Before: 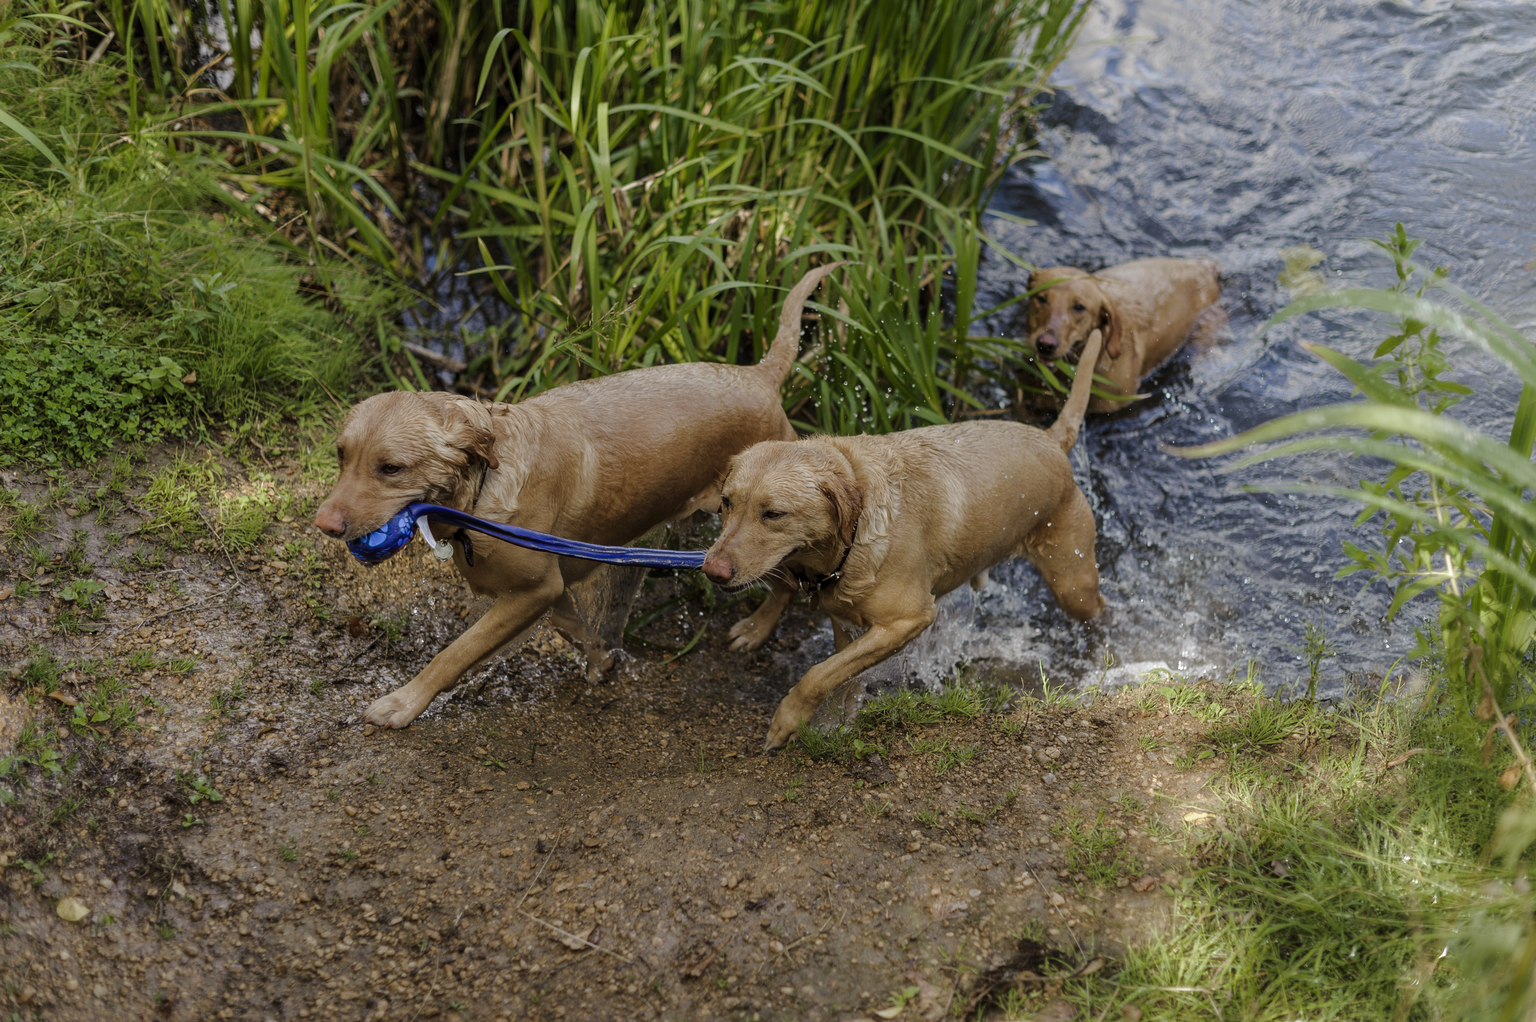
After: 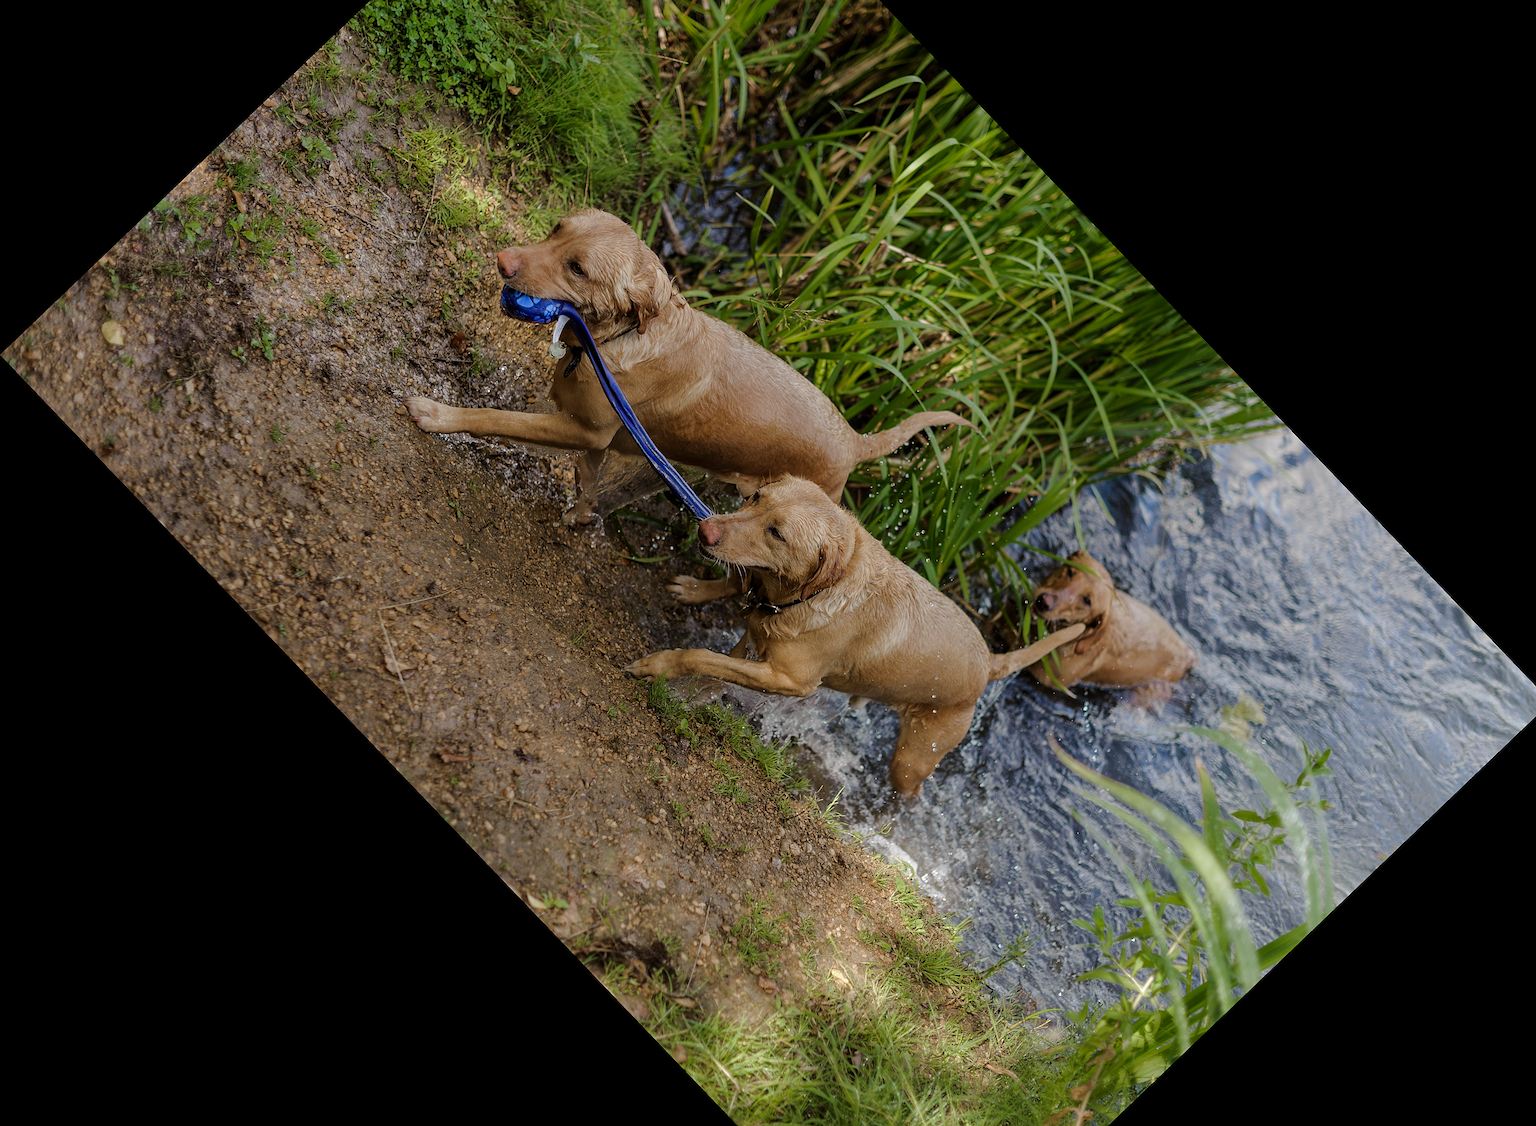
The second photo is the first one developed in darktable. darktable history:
sharpen: on, module defaults
crop and rotate: angle -46.26°, top 16.234%, right 0.912%, bottom 11.704%
